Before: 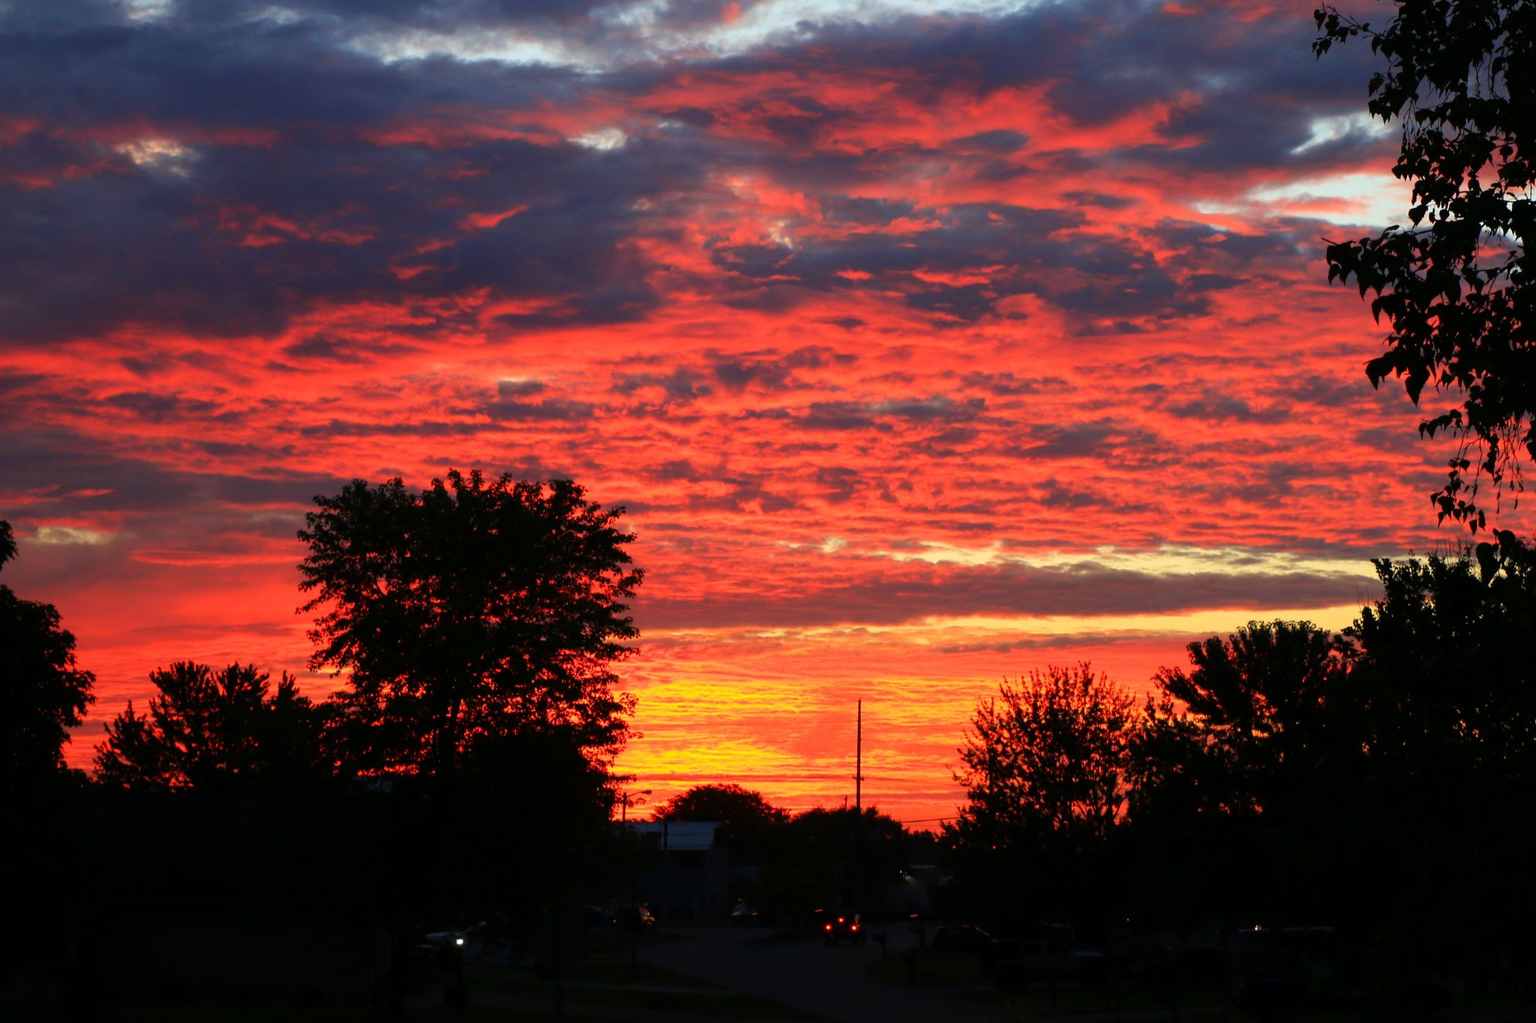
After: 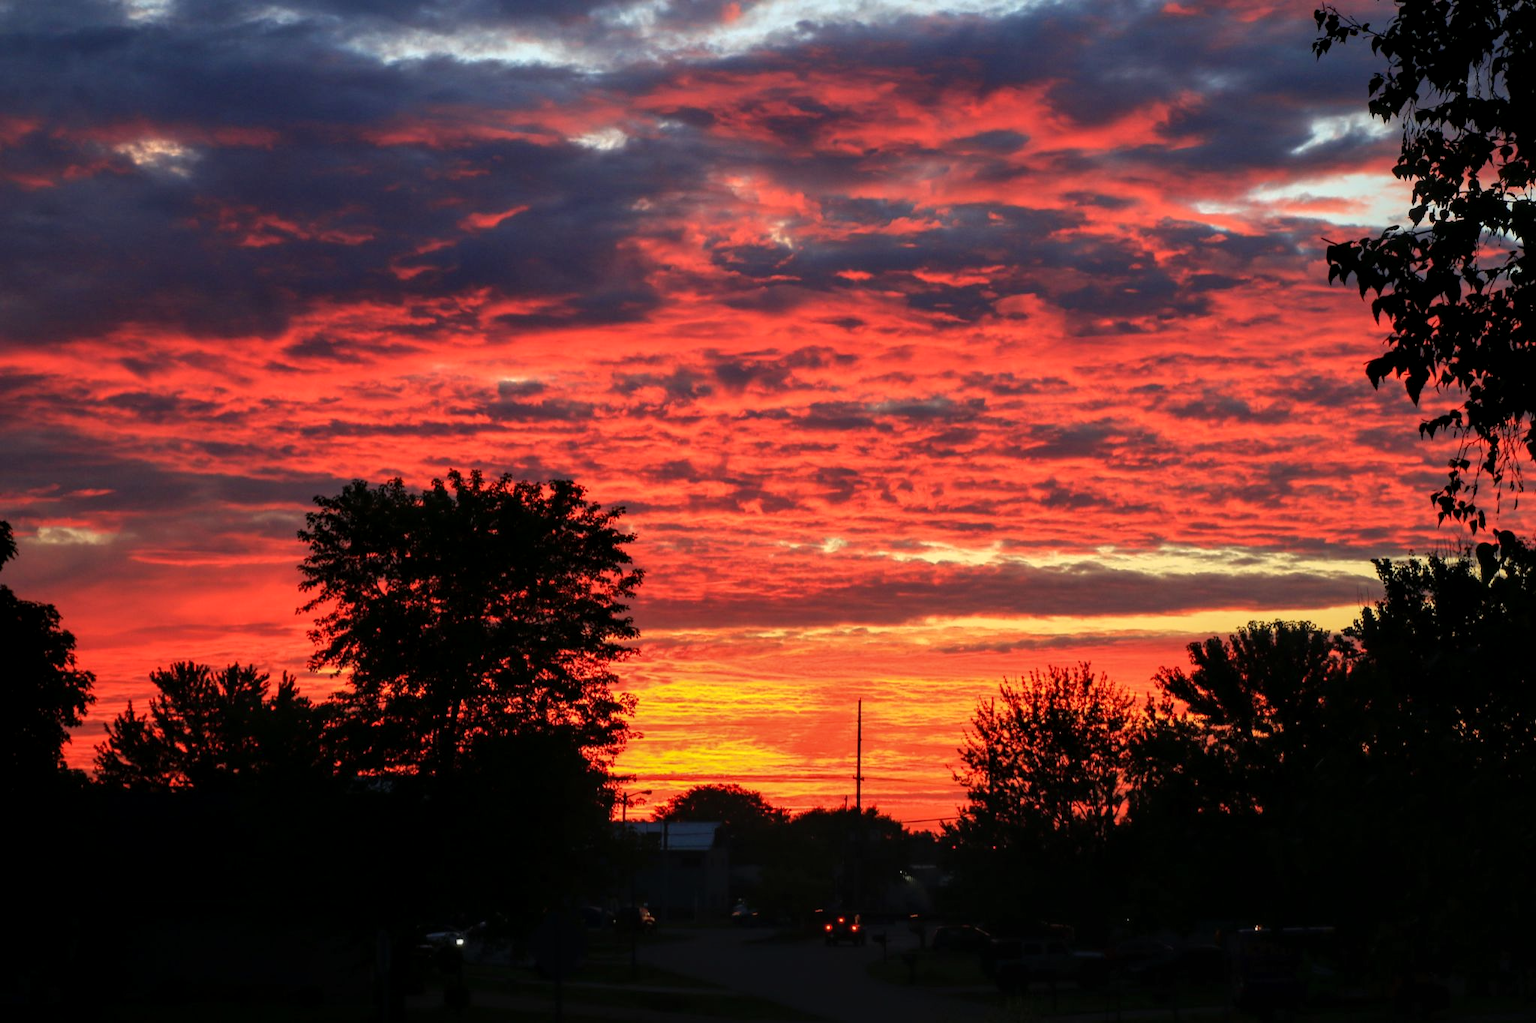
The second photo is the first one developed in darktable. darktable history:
color calibration: illuminant same as pipeline (D50), adaptation XYZ, x 0.345, y 0.359, temperature 5016.32 K
local contrast: on, module defaults
